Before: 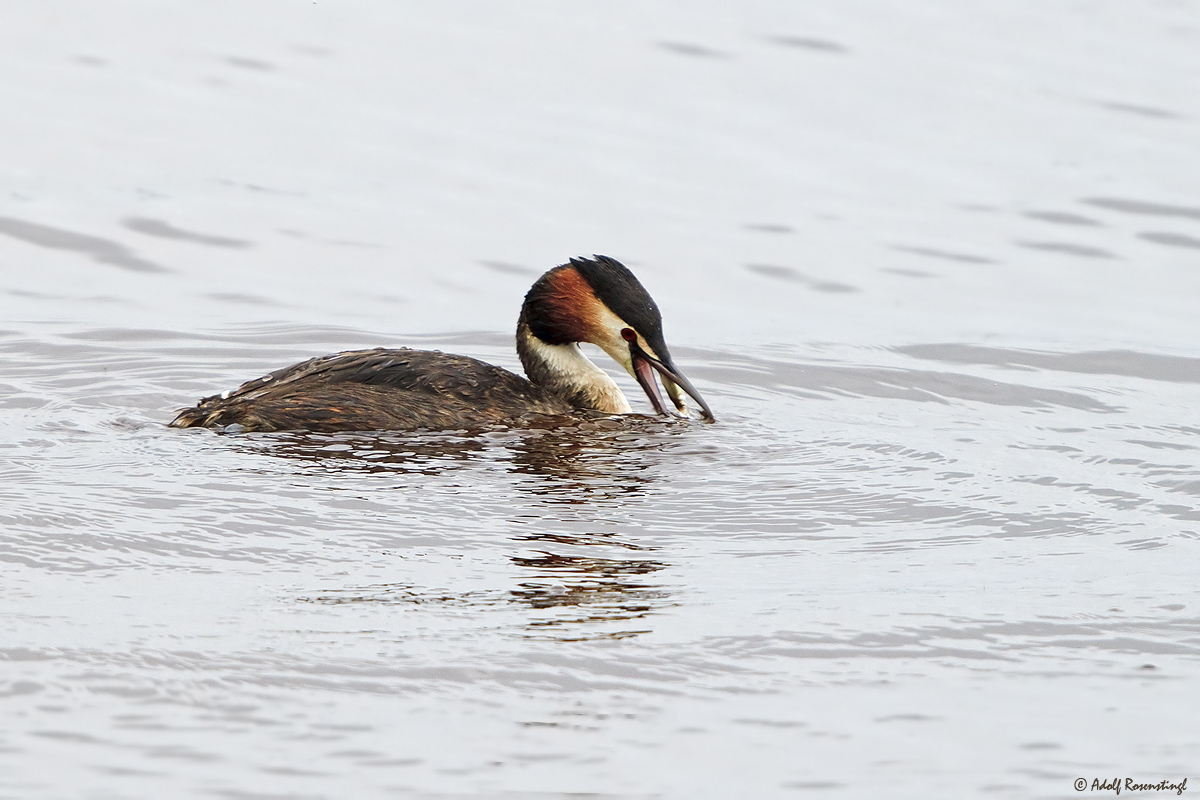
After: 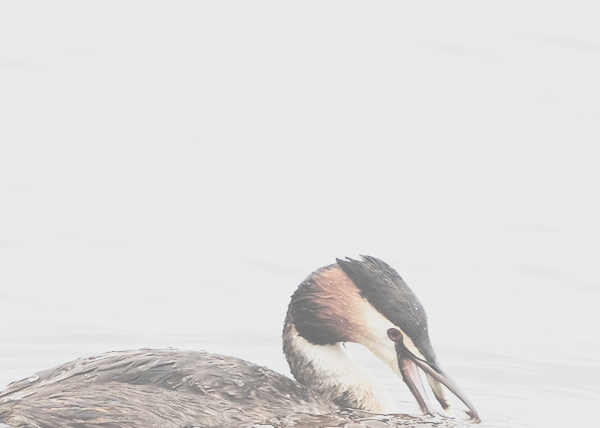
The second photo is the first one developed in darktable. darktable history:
crop: left 19.556%, right 30.401%, bottom 46.458%
base curve: curves: ch0 [(0, 0) (0.028, 0.03) (0.121, 0.232) (0.46, 0.748) (0.859, 0.968) (1, 1)], preserve colors none
contrast brightness saturation: contrast -0.32, brightness 0.75, saturation -0.78
